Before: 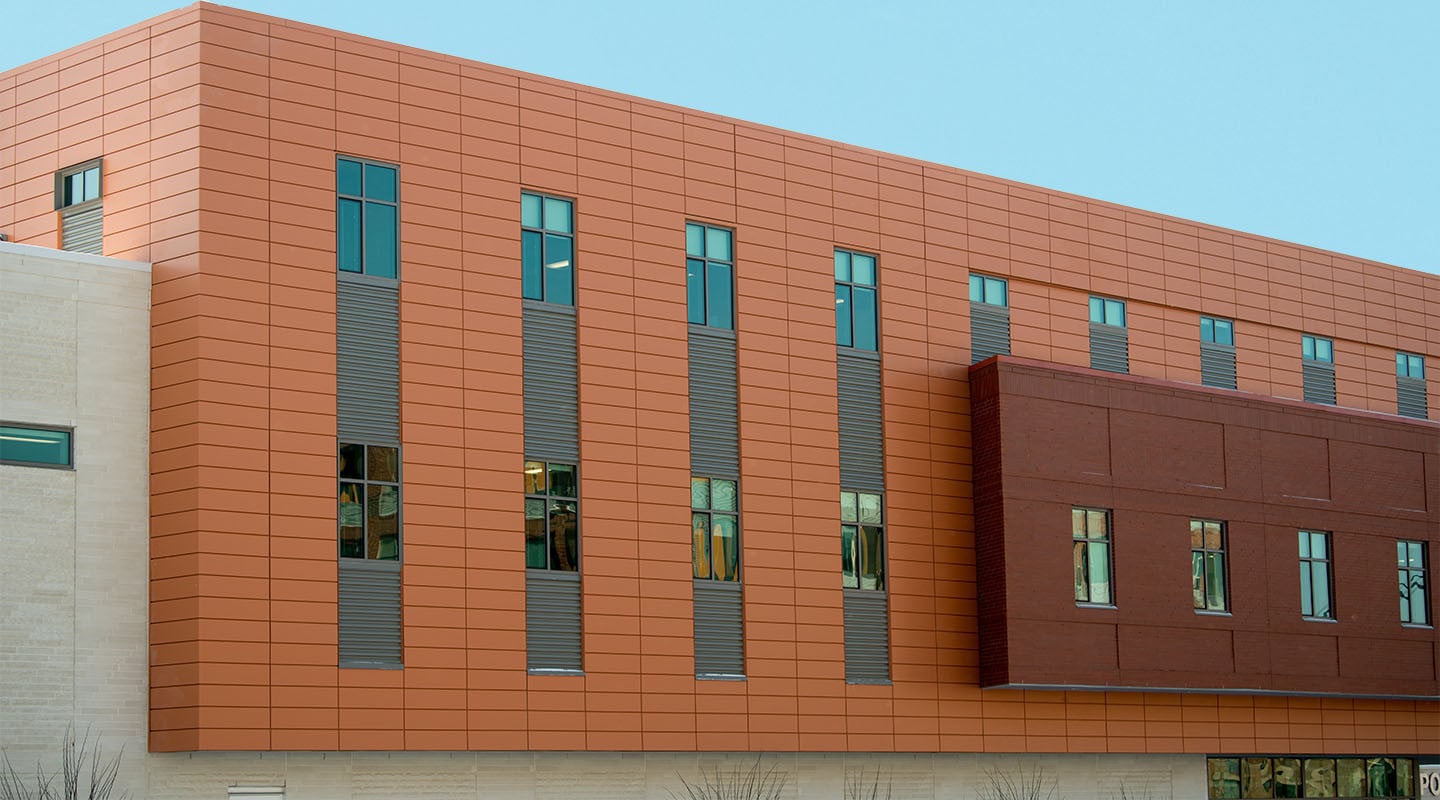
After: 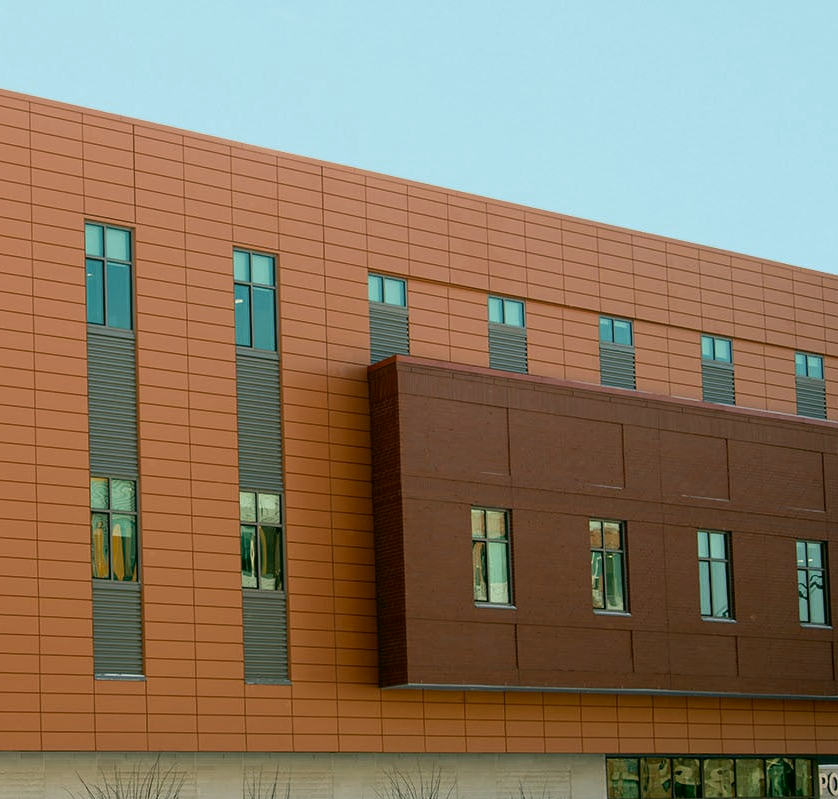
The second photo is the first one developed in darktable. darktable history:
color zones: curves: ch0 [(0.068, 0.464) (0.25, 0.5) (0.48, 0.508) (0.75, 0.536) (0.886, 0.476) (0.967, 0.456)]; ch1 [(0.066, 0.456) (0.25, 0.5) (0.616, 0.508) (0.746, 0.56) (0.934, 0.444)]
color correction: highlights a* 4.24, highlights b* 4.97, shadows a* -7.89, shadows b* 4.73
crop: left 41.797%
